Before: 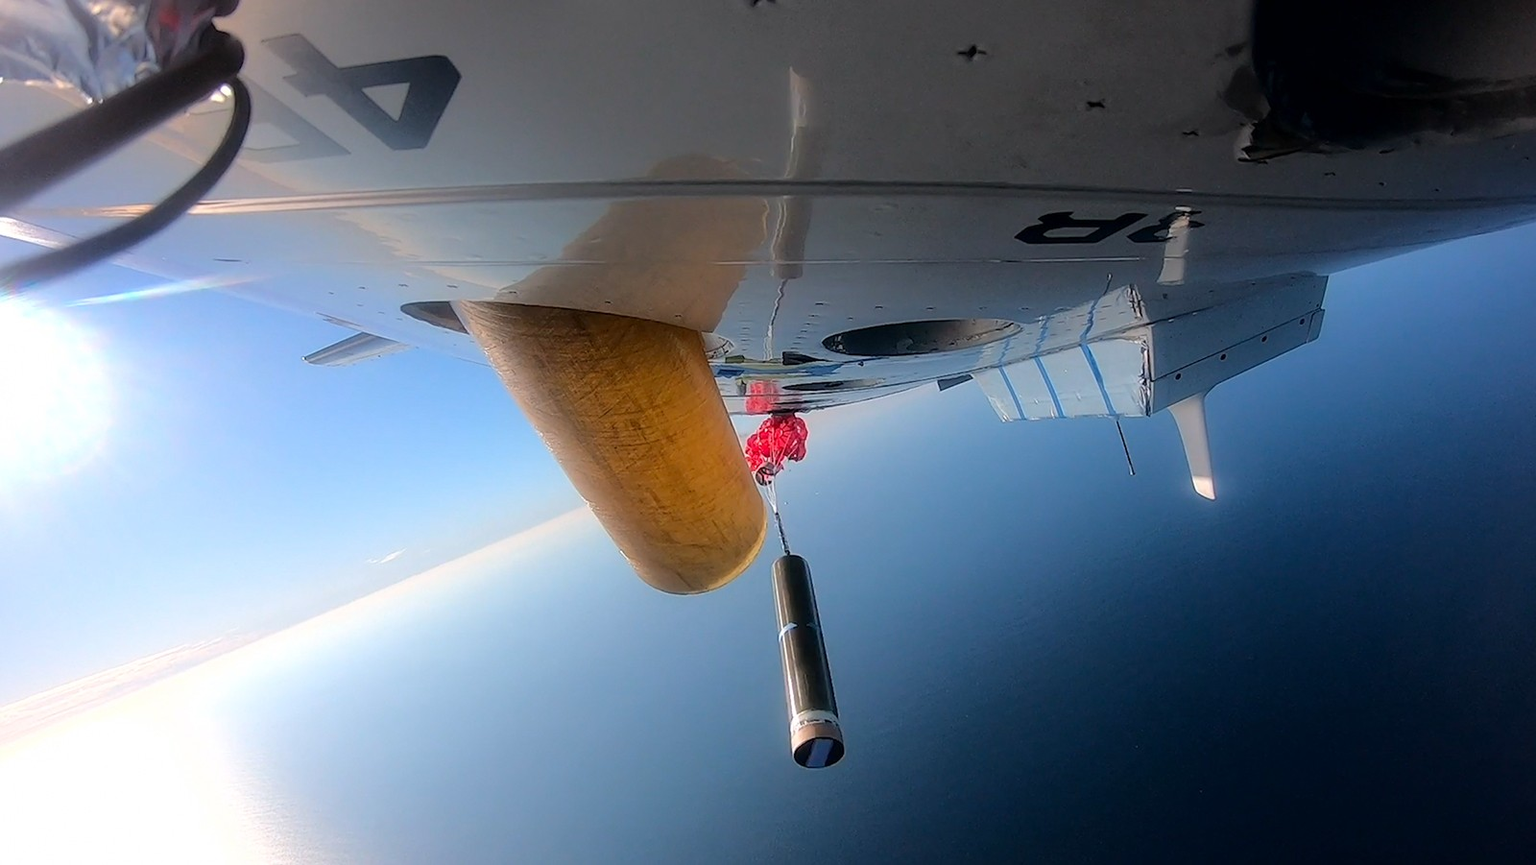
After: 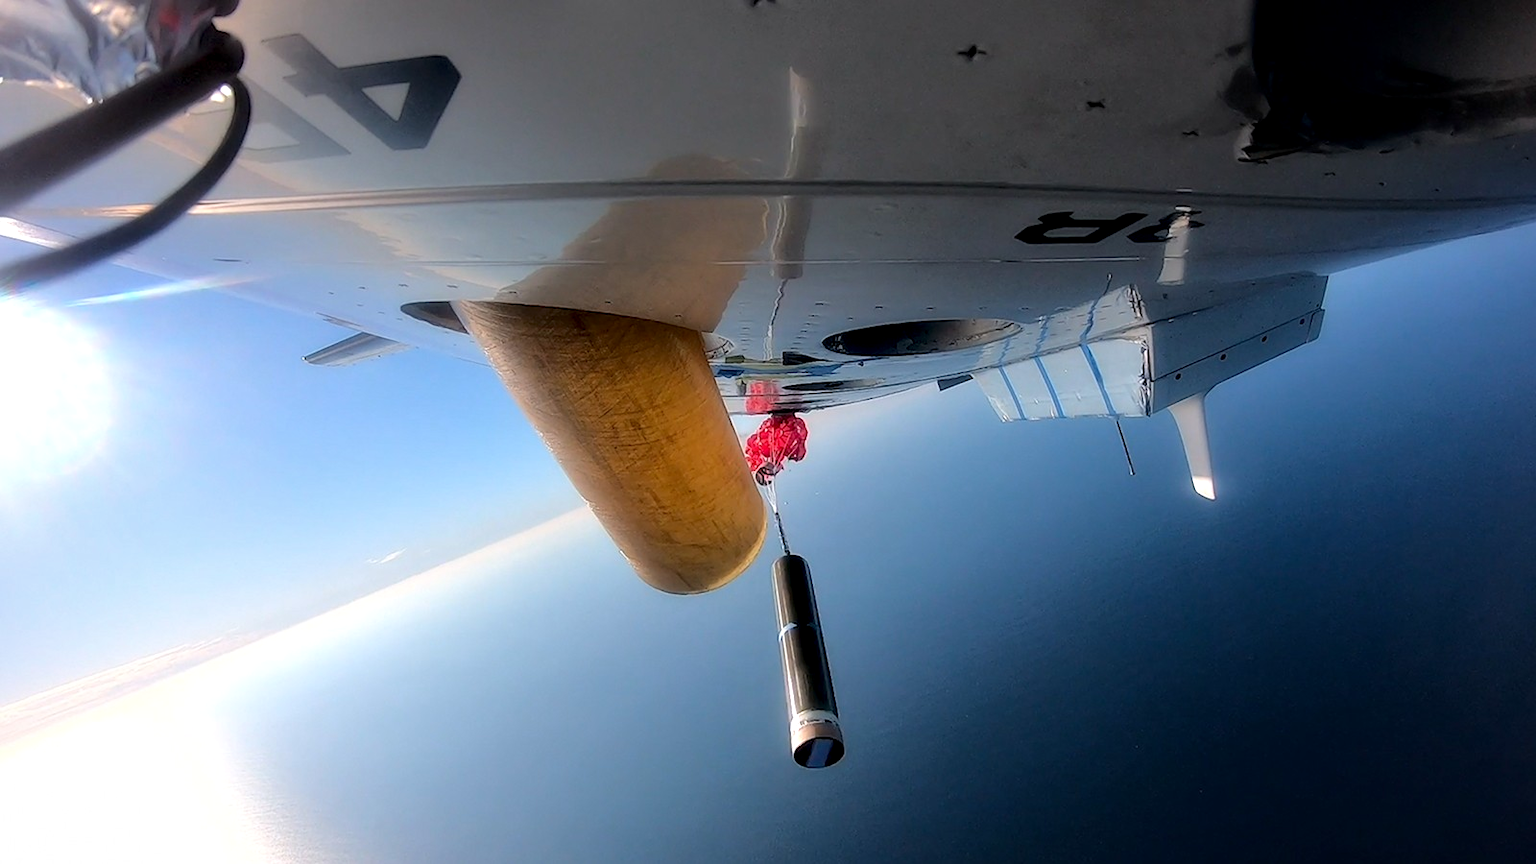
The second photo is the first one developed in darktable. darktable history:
contrast equalizer: y [[0.536, 0.565, 0.581, 0.516, 0.52, 0.491], [0.5 ×6], [0.5 ×6], [0 ×6], [0 ×6]]
